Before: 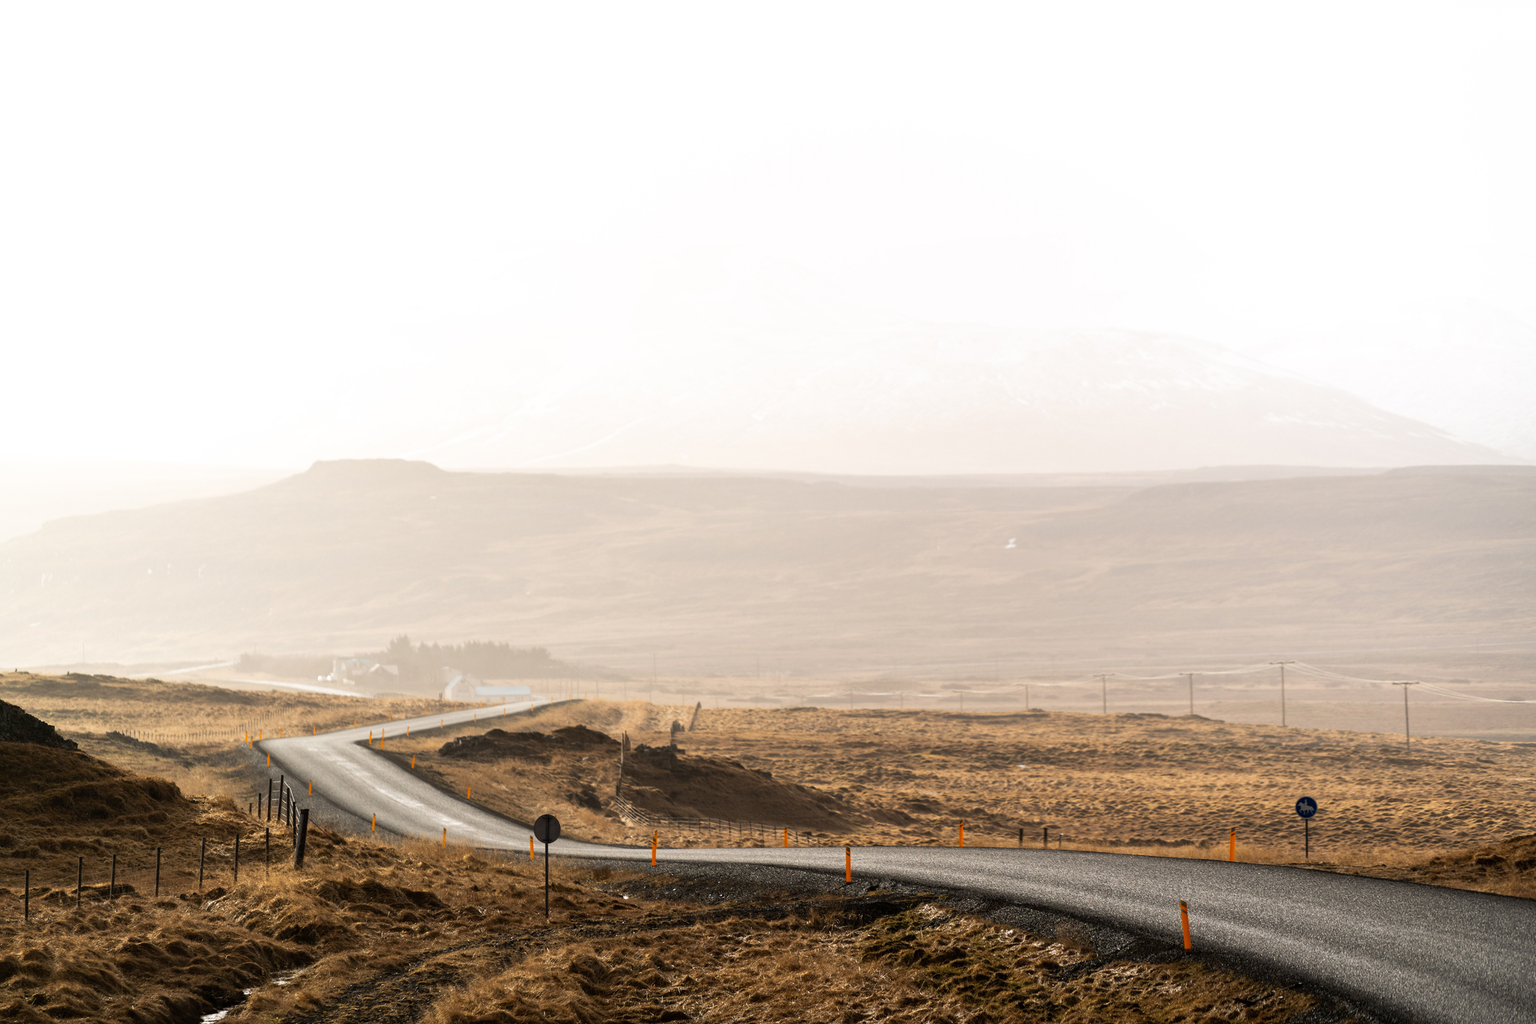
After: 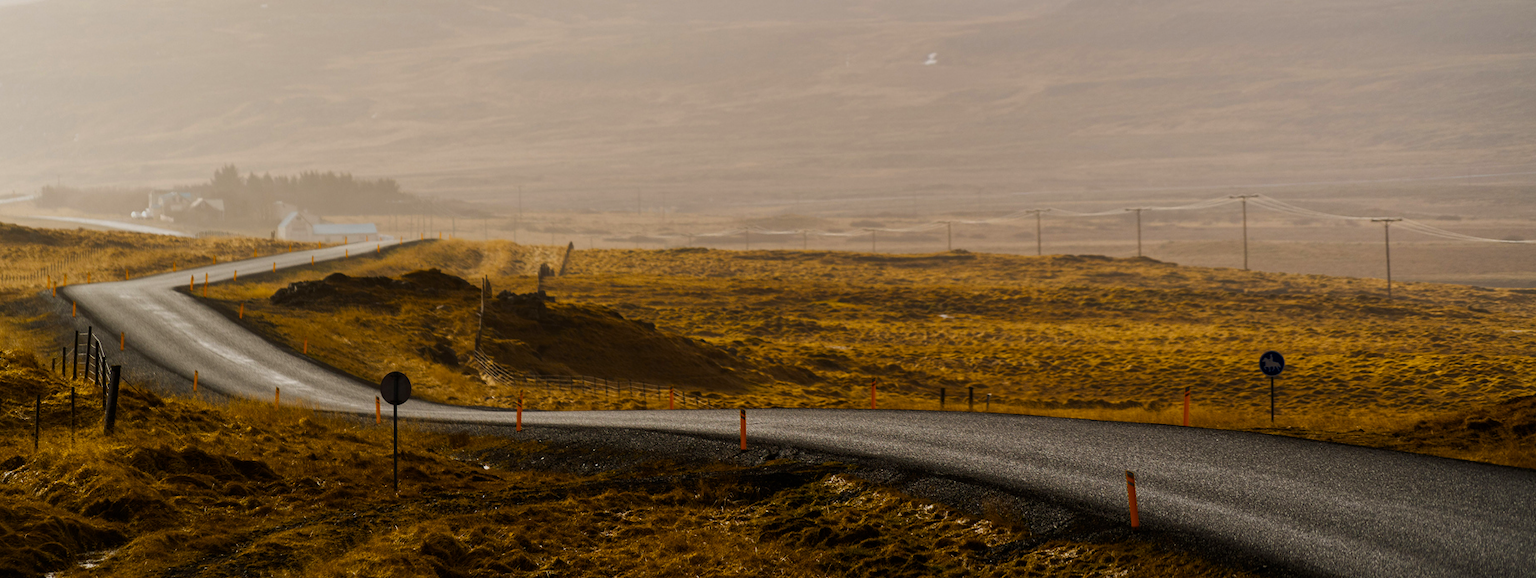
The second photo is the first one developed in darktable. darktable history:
exposure: black level correction 0, compensate exposure bias true, compensate highlight preservation false
crop and rotate: left 13.306%, top 48.129%, bottom 2.928%
tone equalizer: on, module defaults
color balance rgb: linear chroma grading › global chroma 9%, perceptual saturation grading › global saturation 36%, perceptual saturation grading › shadows 35%, perceptual brilliance grading › global brilliance 15%, perceptual brilliance grading › shadows -35%, global vibrance 15%
